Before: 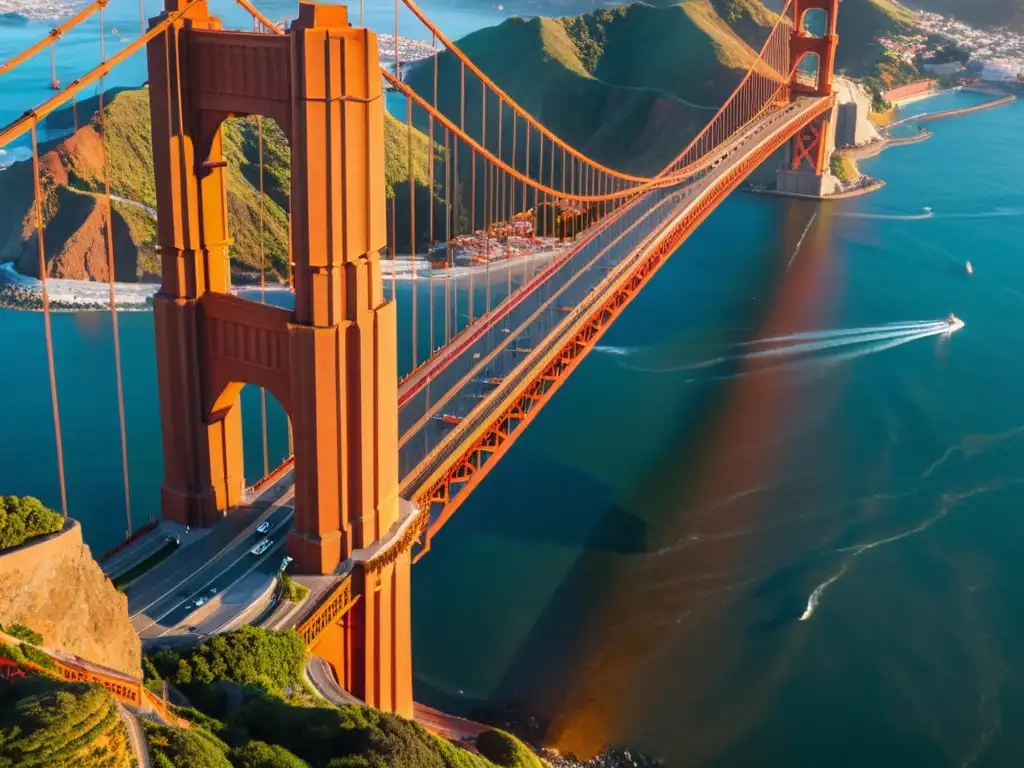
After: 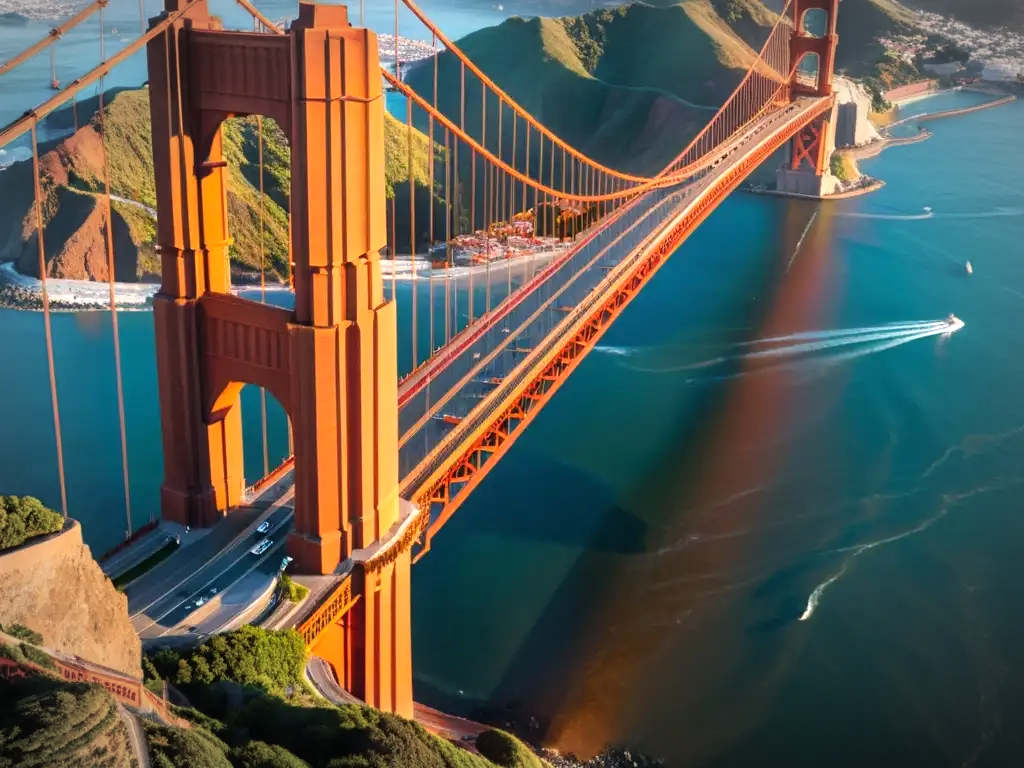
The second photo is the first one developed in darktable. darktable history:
vignetting: automatic ratio true
tone equalizer: -8 EV -0.391 EV, -7 EV -0.36 EV, -6 EV -0.321 EV, -5 EV -0.226 EV, -3 EV 0.233 EV, -2 EV 0.317 EV, -1 EV 0.398 EV, +0 EV 0.423 EV
